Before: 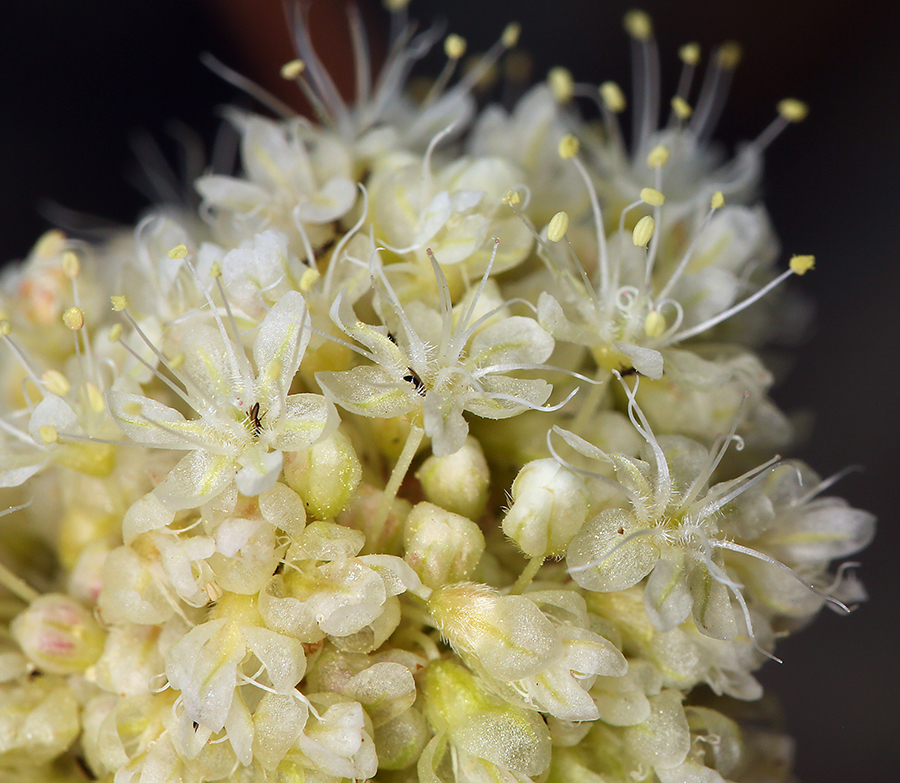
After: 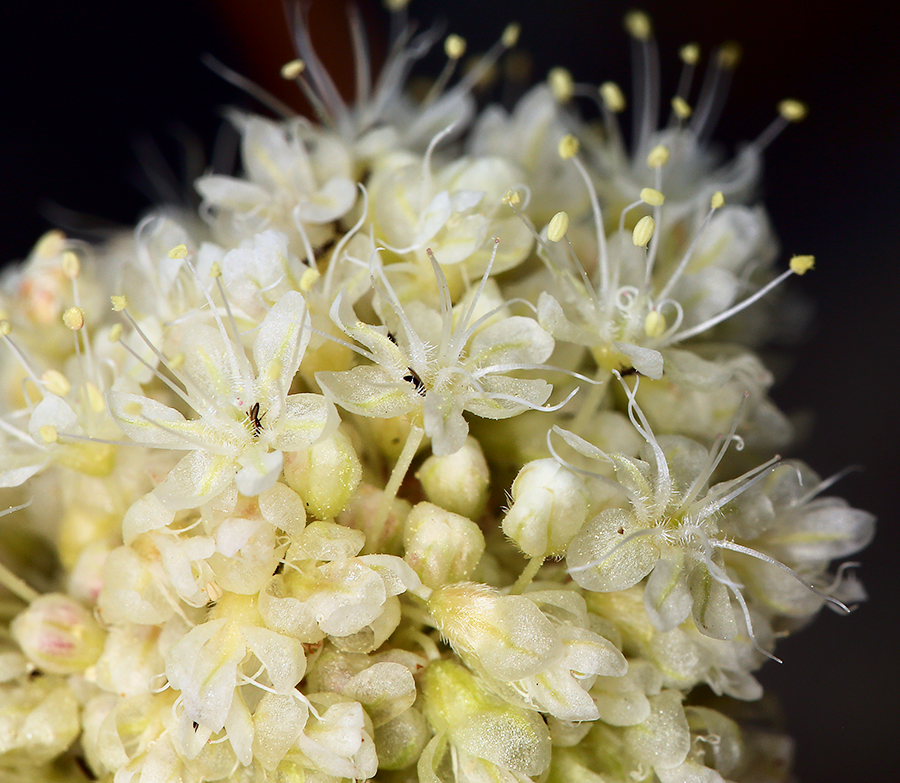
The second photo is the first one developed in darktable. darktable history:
shadows and highlights: shadows -62.12, white point adjustment -5.2, highlights 61.28
